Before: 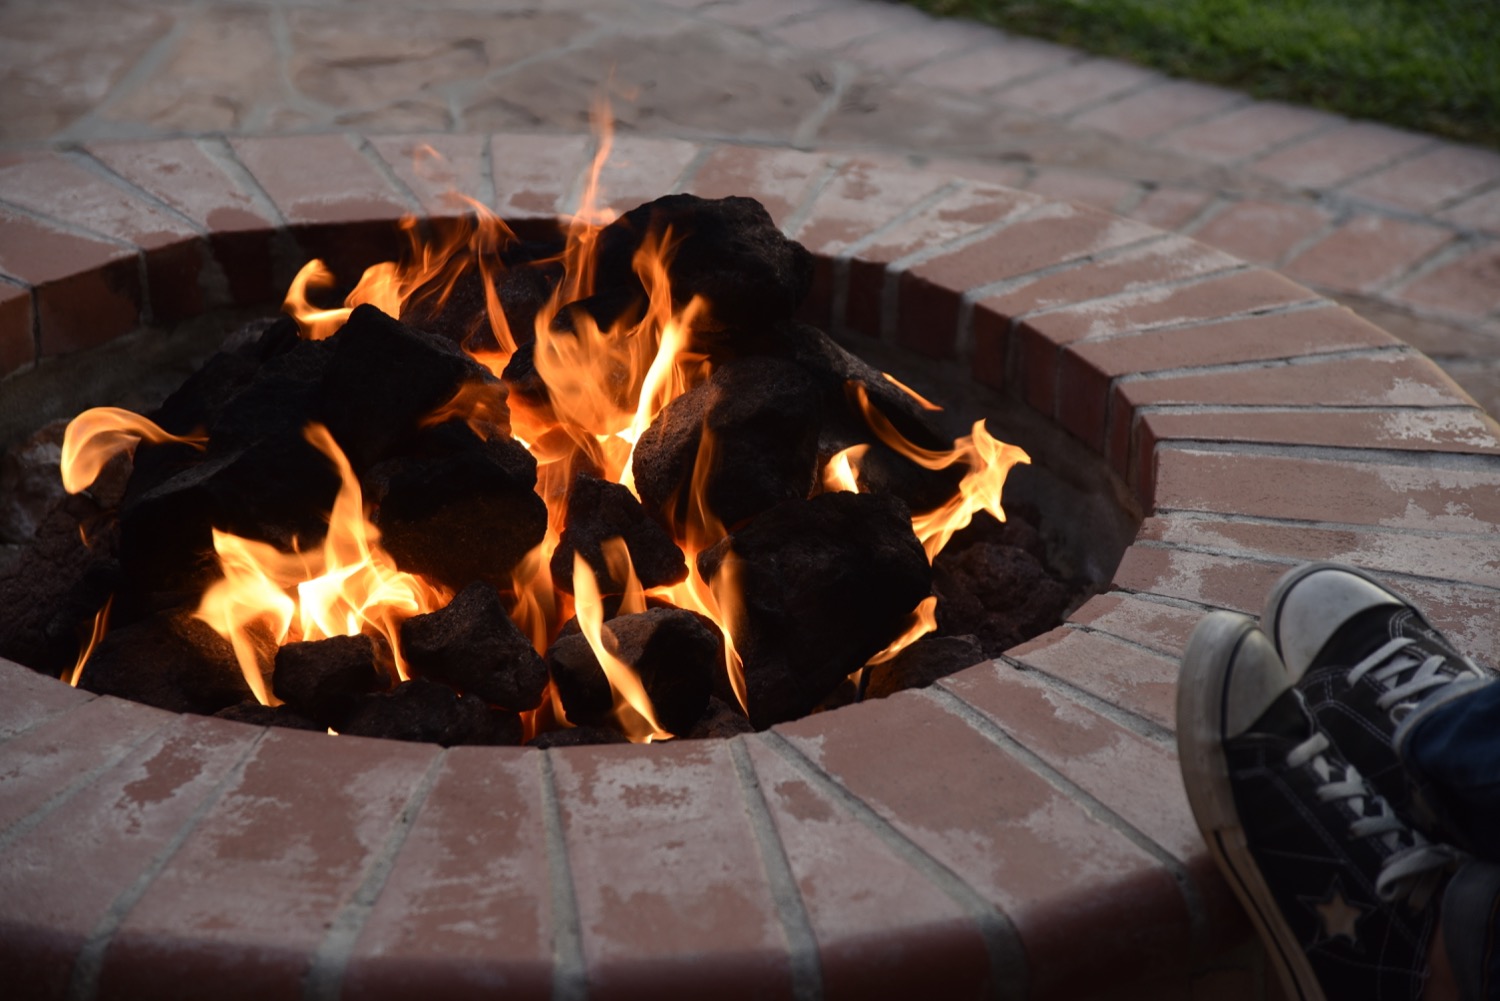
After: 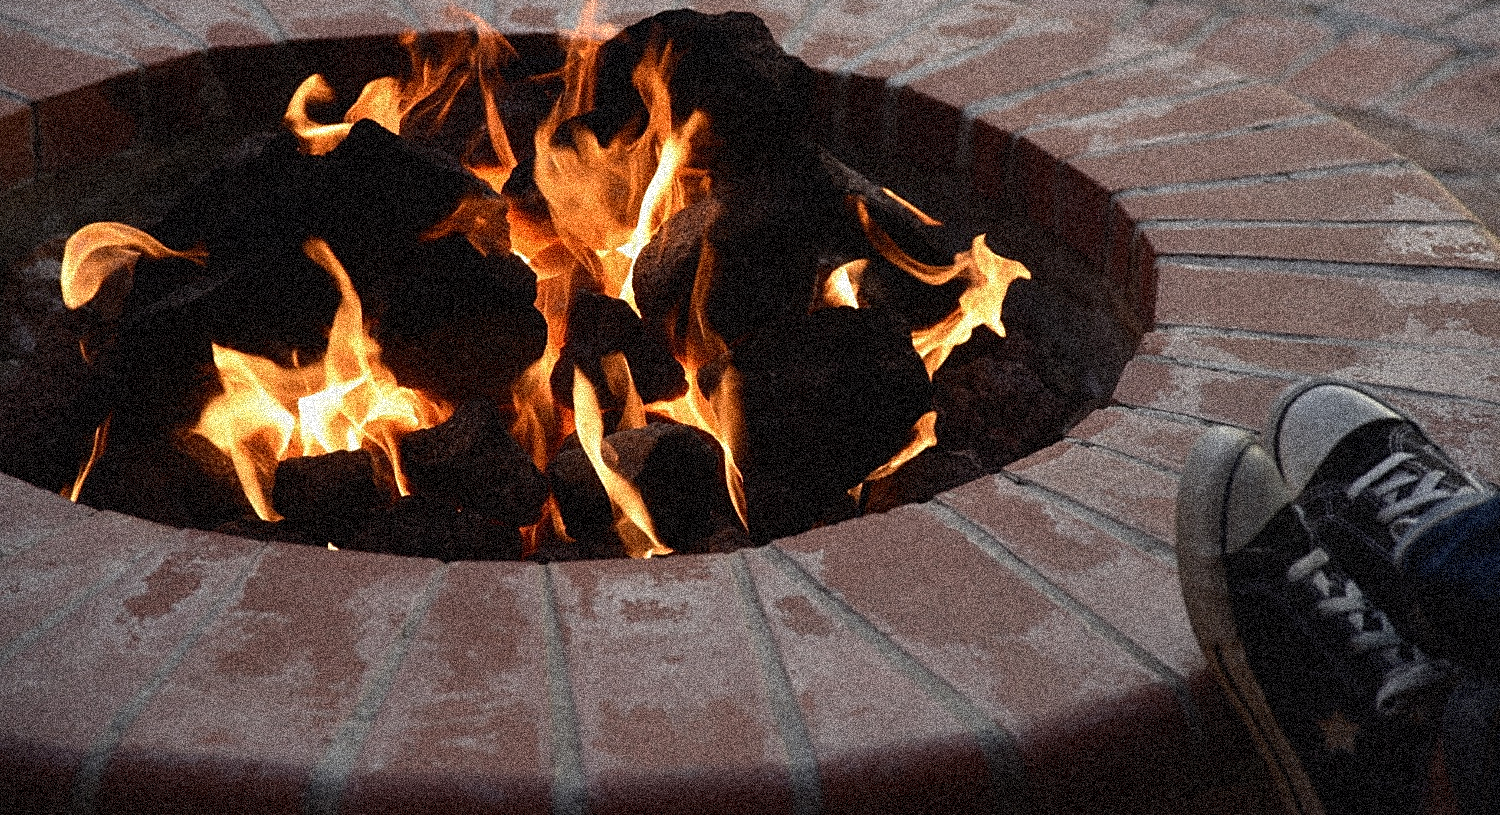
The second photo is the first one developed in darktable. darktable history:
color correction: saturation 0.99
grain: coarseness 3.75 ISO, strength 100%, mid-tones bias 0%
crop and rotate: top 18.507%
sharpen: on, module defaults
